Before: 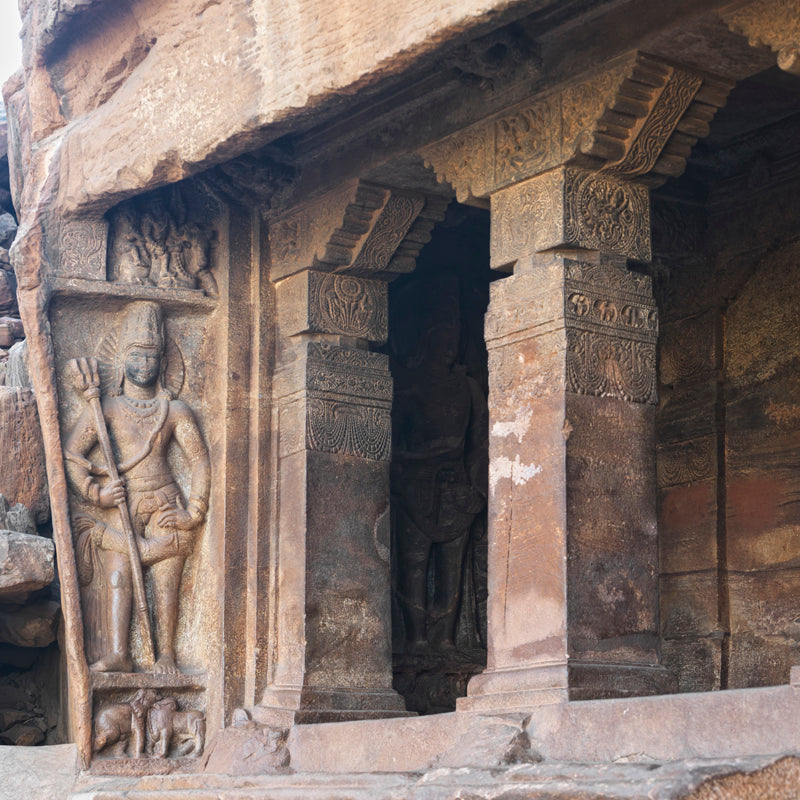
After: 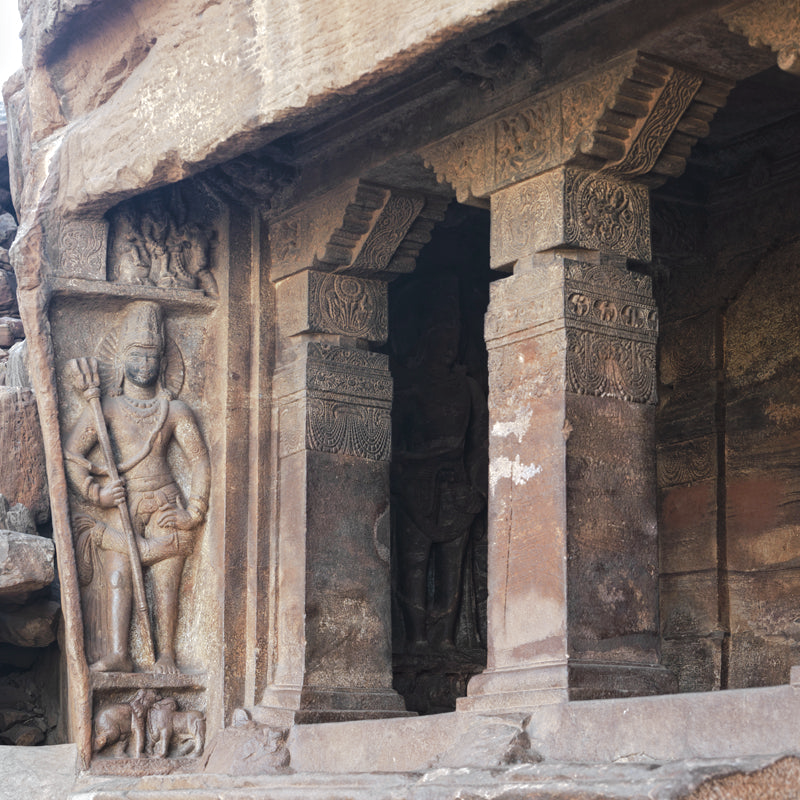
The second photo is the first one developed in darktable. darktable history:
tone curve: curves: ch0 [(0, 0) (0.003, 0.013) (0.011, 0.018) (0.025, 0.027) (0.044, 0.045) (0.069, 0.068) (0.1, 0.096) (0.136, 0.13) (0.177, 0.168) (0.224, 0.217) (0.277, 0.277) (0.335, 0.338) (0.399, 0.401) (0.468, 0.473) (0.543, 0.544) (0.623, 0.621) (0.709, 0.7) (0.801, 0.781) (0.898, 0.869) (1, 1)], preserve colors none
color look up table: target L [77.17, 92.2, 85.86, 82.94, 73.89, 72.81, 68.82, 55.02, 62.38, 54.94, 44.44, 31.47, 36.17, 26.34, 3.847, 201.6, 105.63, 84.84, 70.64, 56.8, 66.66, 50.66, 44.62, 59.13, 56.14, 40.84, 30.35, 25.38, 8.279, 76.39, 70.86, 66.22, 52.49, 58.24, 56.06, 55.3, 53.09, 39.46, 30.59, 33.04, 34.81, 16.77, 6.282, 87.61, 85.16, 73.14, 66.99, 73.43, 43.52], target a [-9.289, -9.469, -23.41, -50.82, -63.08, -17.8, -55.18, -49.32, -19.18, -3.436, -7.22, -31.94, -25.65, -13.88, -0.351, 0, 0, -8.184, 20.26, 19.96, 36.57, 15.82, 47.09, 55.7, 40.14, 53.33, 10.2, 35.38, 18.86, 13.52, 24.82, 18.84, 52.12, 3.066, 45.23, 6.35, 53.33, 12.24, 0, 21.93, 27.53, 15, 6.969, -52.16, -7.954, -17.75, -41.88, -14.54, -2.953], target b [47.11, 22.19, 2.321, 23.51, 44.08, 46.53, 30.59, 40.07, 33.96, 16.53, 36.54, 31.41, 4.73, 28.23, 4.798, -0.001, -0.004, 33.51, 15.29, 44.56, 31.74, 42.5, 3.077, 1.883, 2.078, 36.66, 26.05, 18.29, 8.201, -9.672, -34.92, -26.4, -48.31, -7.182, -17.81, -61.19, -54.74, -57.99, -0.003, -17.42, -69.01, -36.98, -19, 3.519, -4.096, -20.65, 2.198, -35.22, -27.32], num patches 49
